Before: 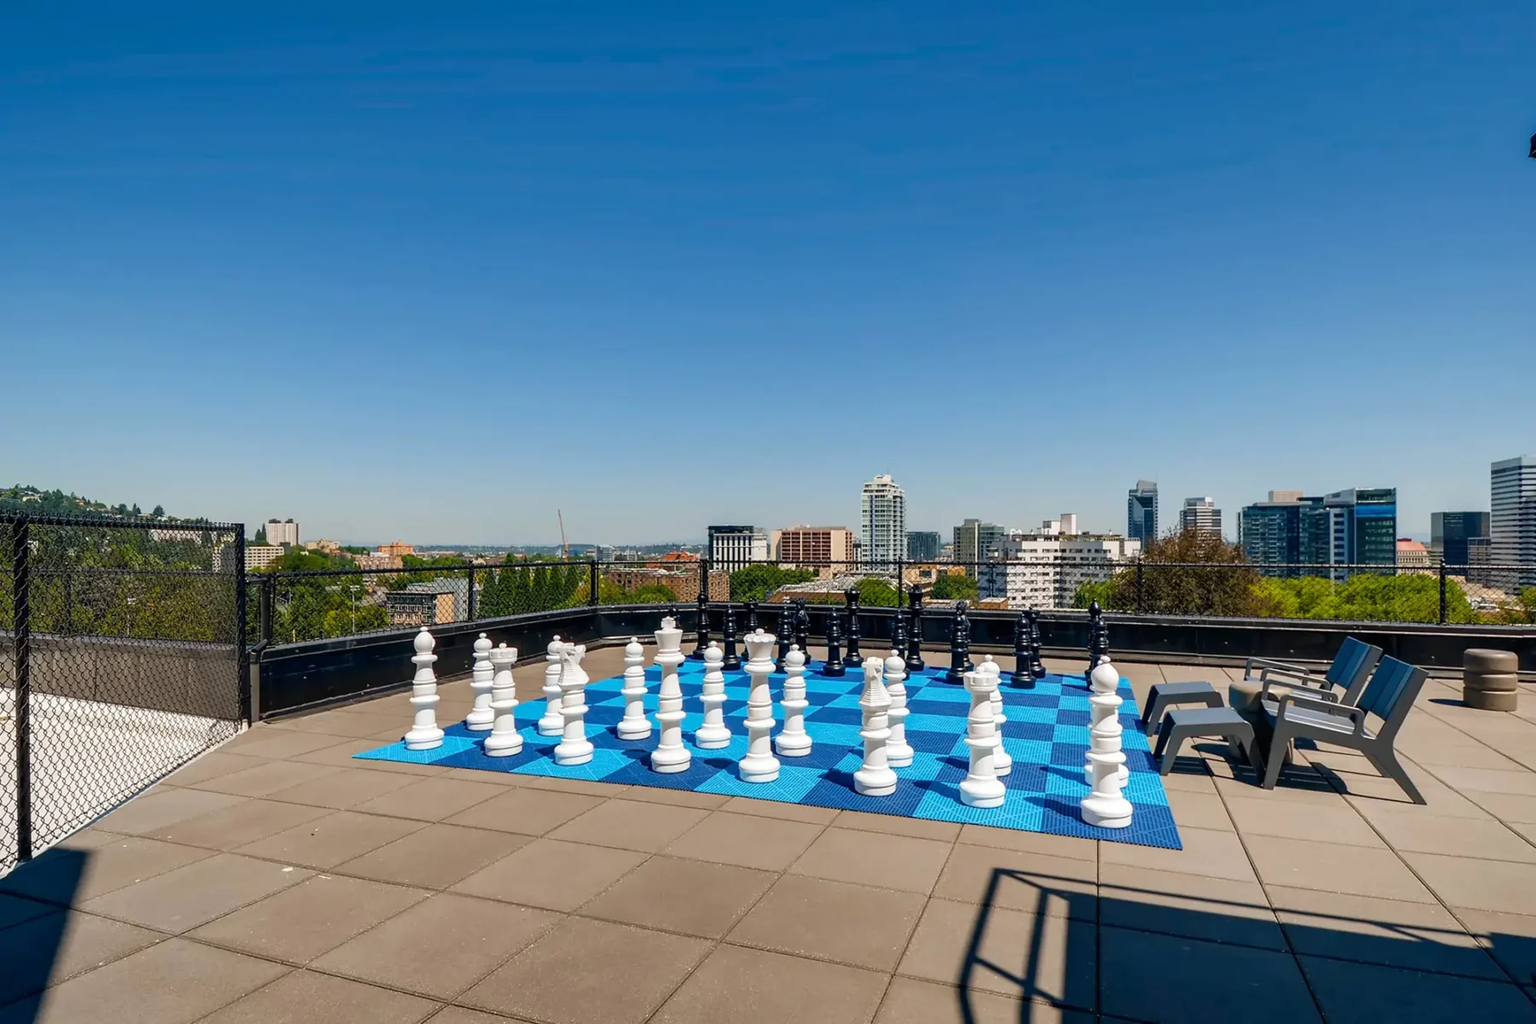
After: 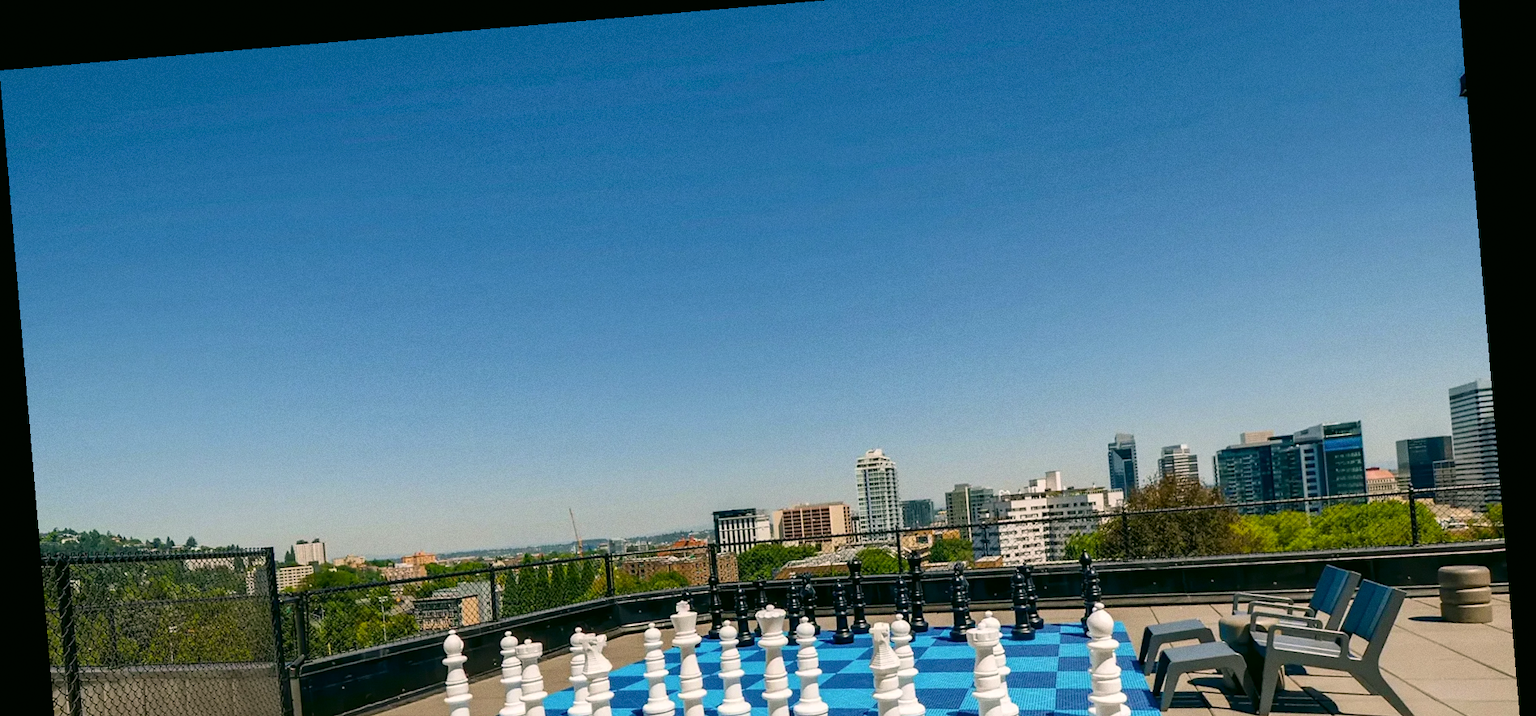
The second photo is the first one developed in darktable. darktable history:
crop and rotate: top 4.848%, bottom 29.503%
rotate and perspective: rotation -4.86°, automatic cropping off
color correction: highlights a* 4.02, highlights b* 4.98, shadows a* -7.55, shadows b* 4.98
grain: coarseness 7.08 ISO, strength 21.67%, mid-tones bias 59.58%
